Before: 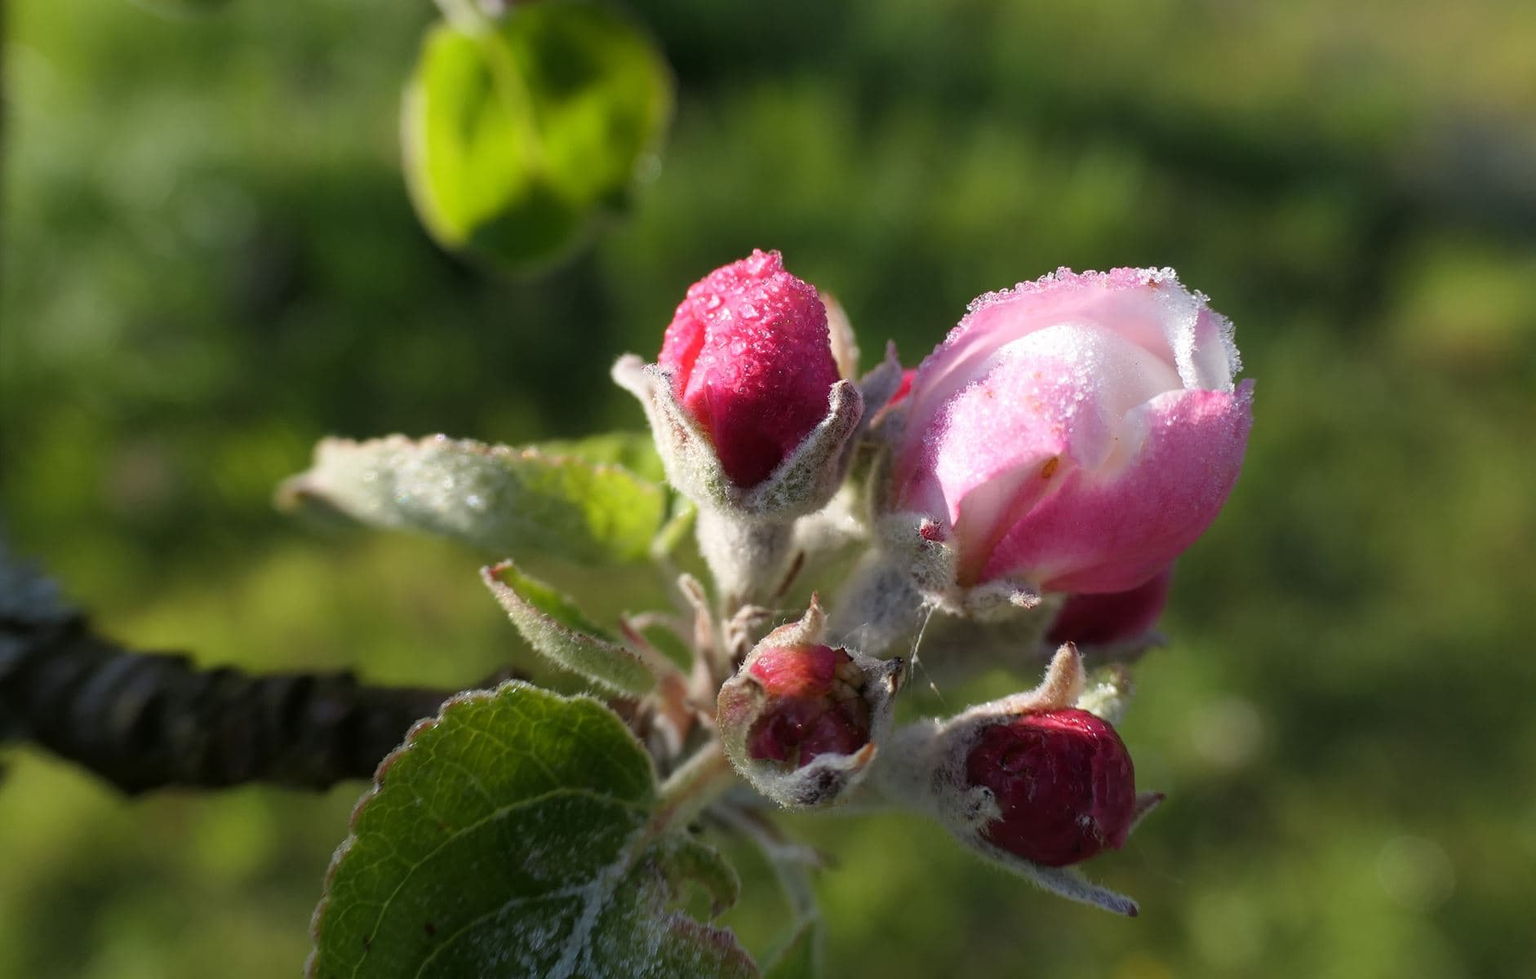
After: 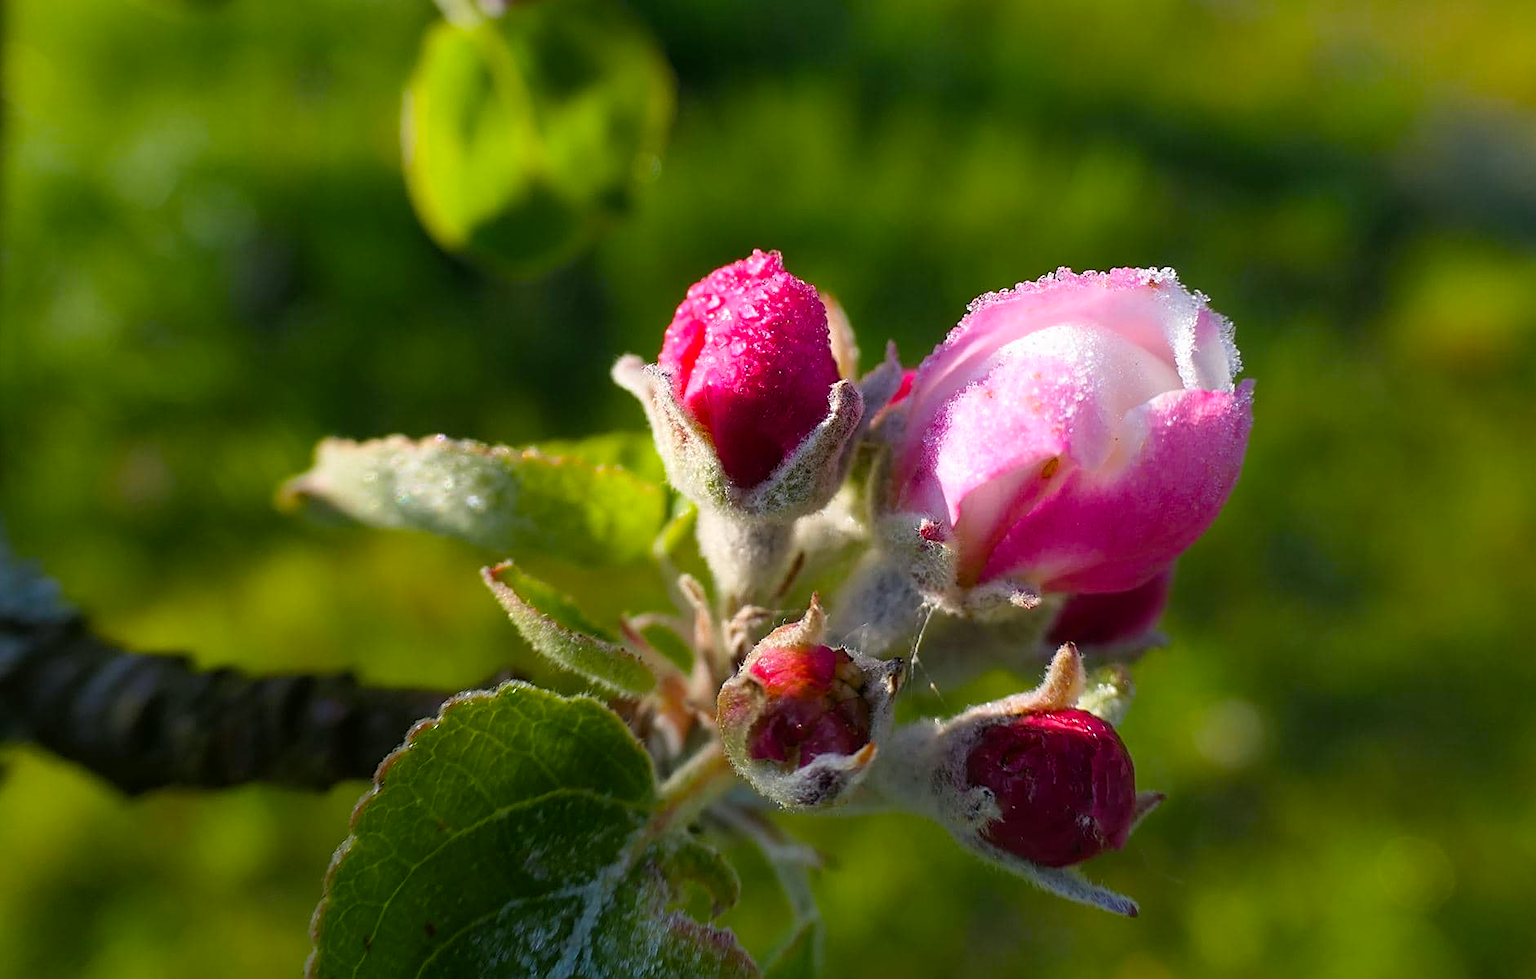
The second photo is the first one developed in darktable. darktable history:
color balance rgb: shadows lift › chroma 2.001%, shadows lift › hue 247.57°, perceptual saturation grading › global saturation 25.197%, global vibrance 40.34%
sharpen: on, module defaults
